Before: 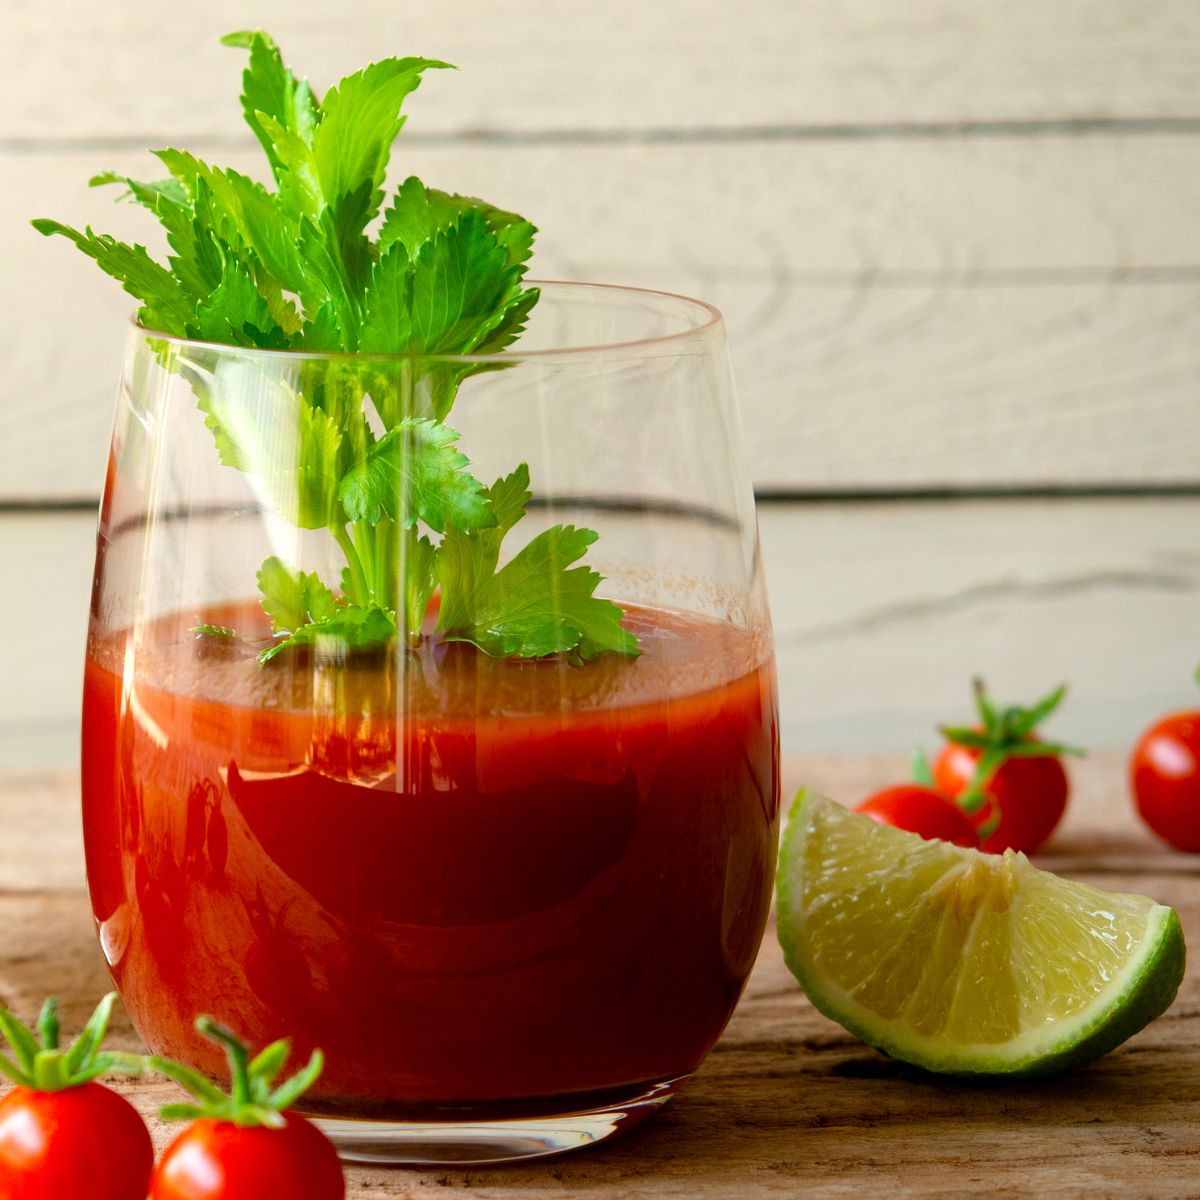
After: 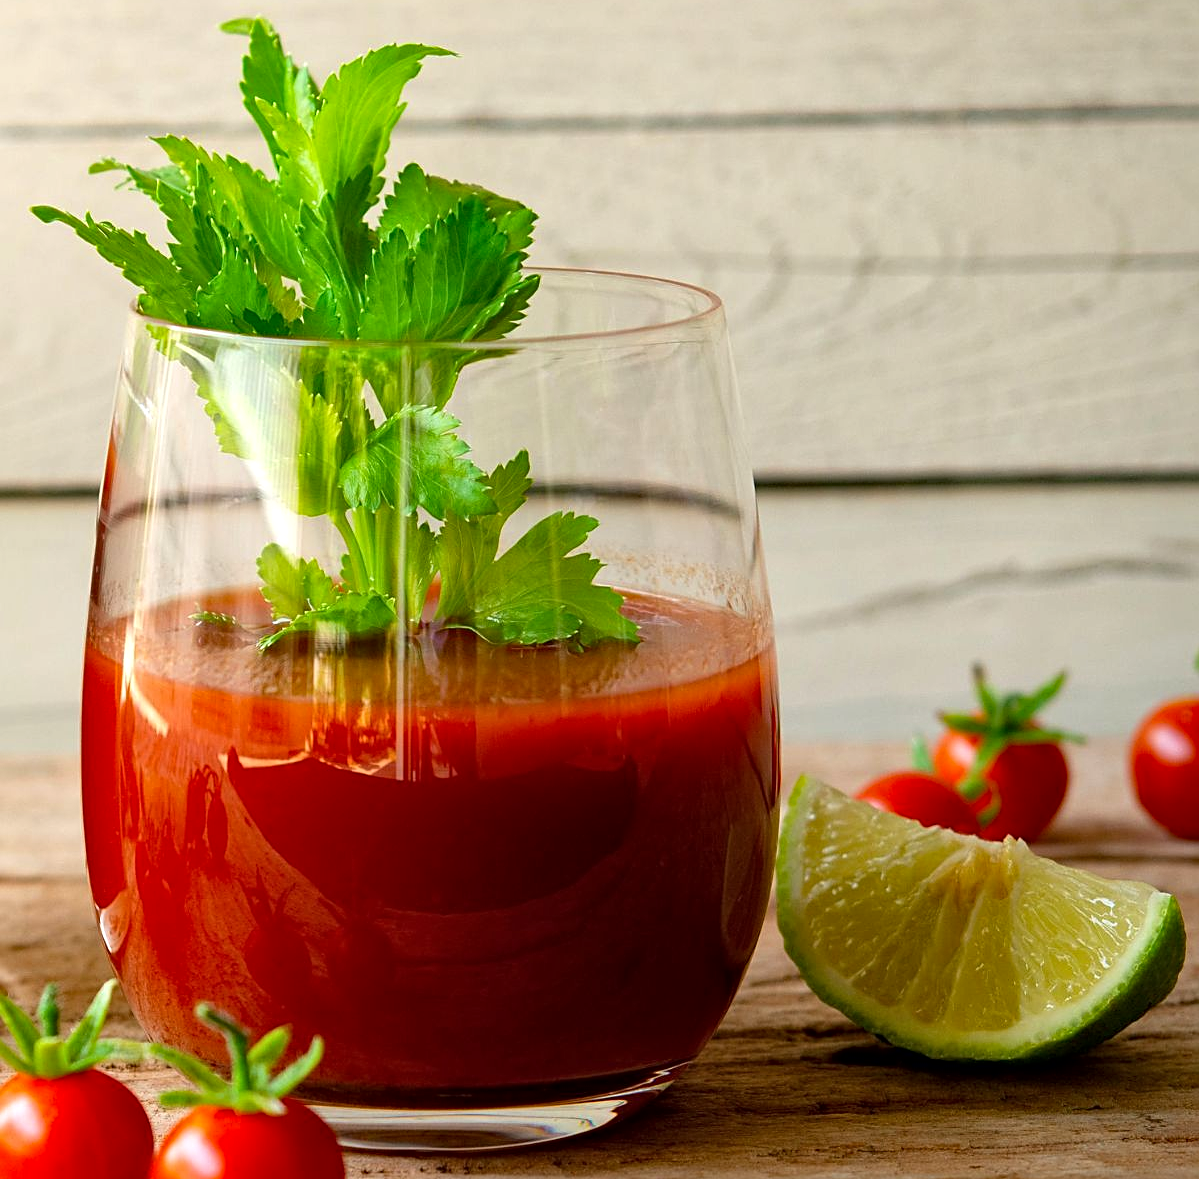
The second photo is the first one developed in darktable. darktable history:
exposure: compensate exposure bias true, compensate highlight preservation false
crop: top 1.103%, right 0.053%
haze removal: adaptive false
sharpen: on, module defaults
local contrast: mode bilateral grid, contrast 20, coarseness 50, detail 120%, midtone range 0.2
